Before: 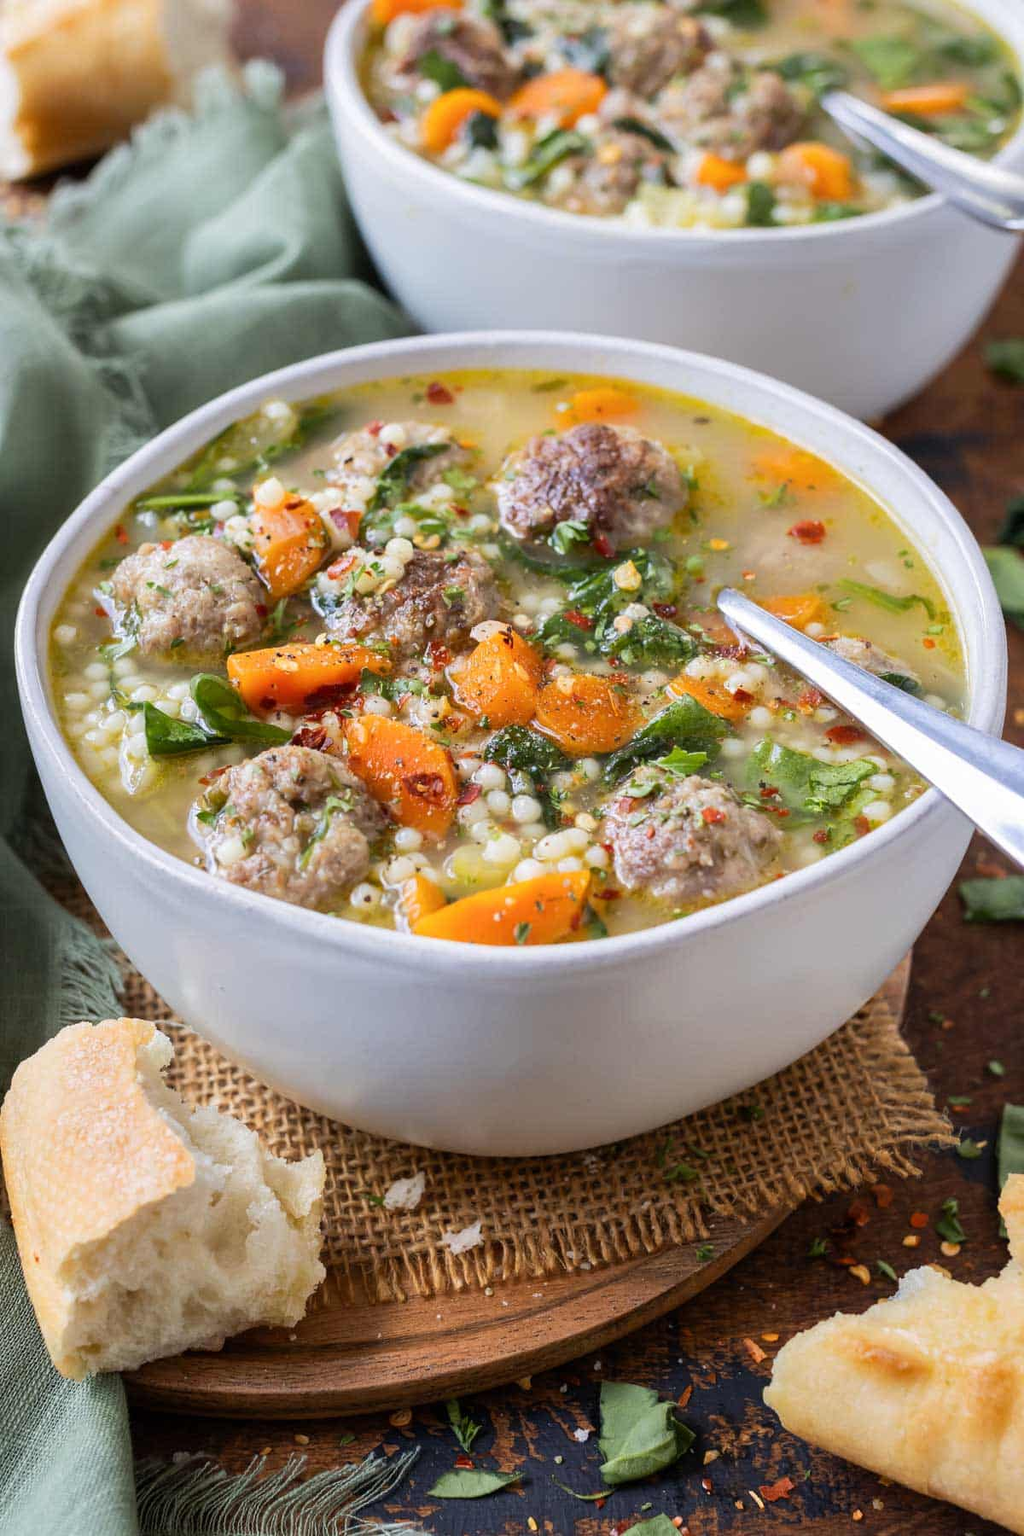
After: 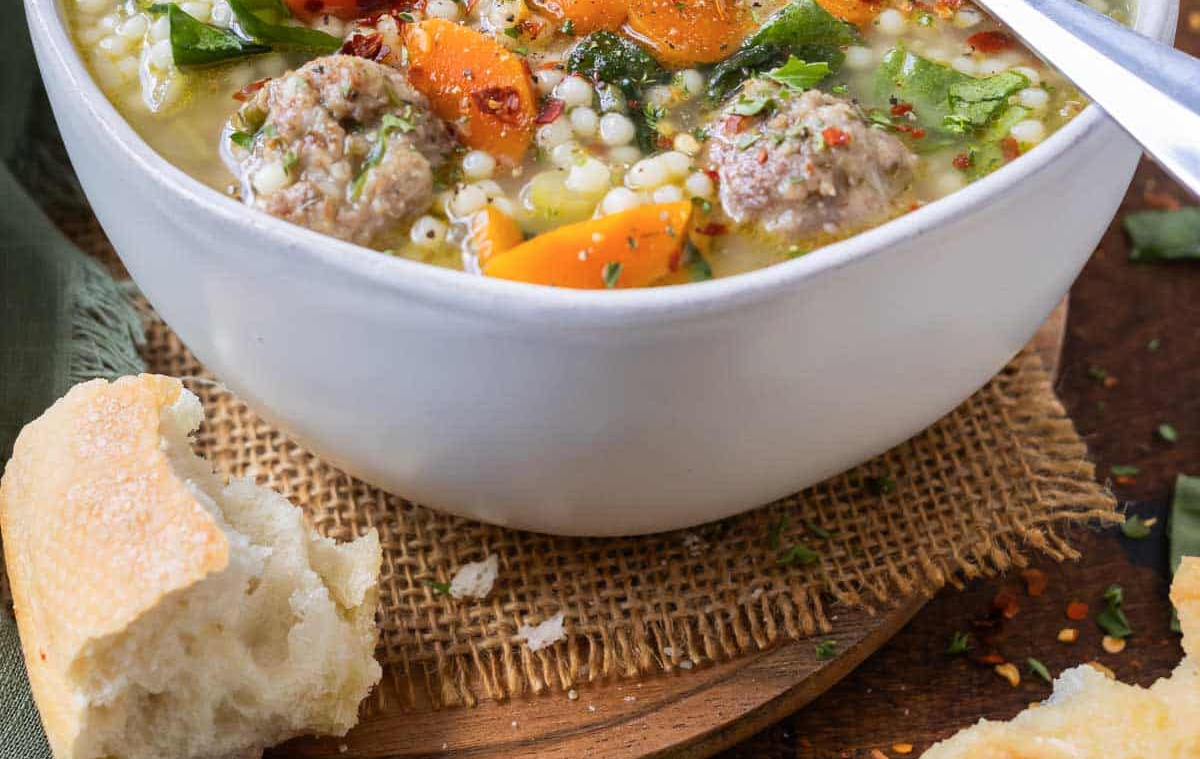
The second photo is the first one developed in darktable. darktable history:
crop: top 45.551%, bottom 12.262%
color balance rgb: on, module defaults
